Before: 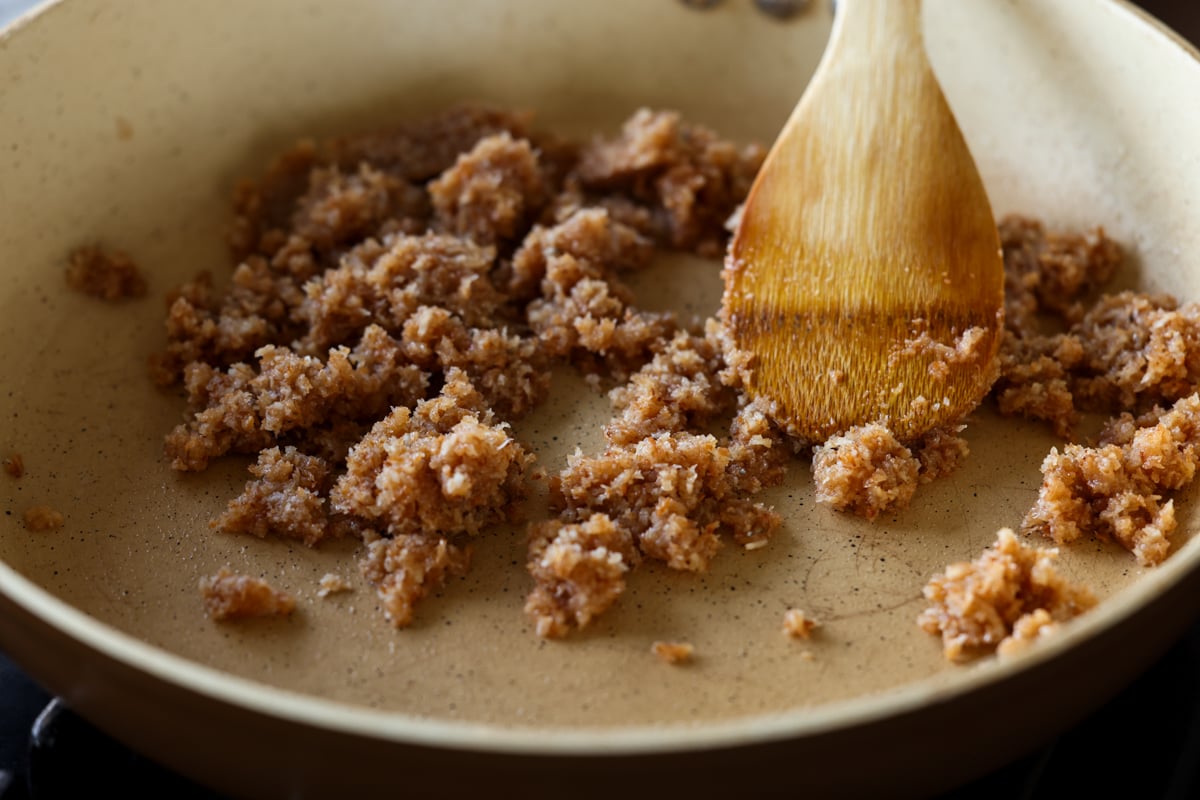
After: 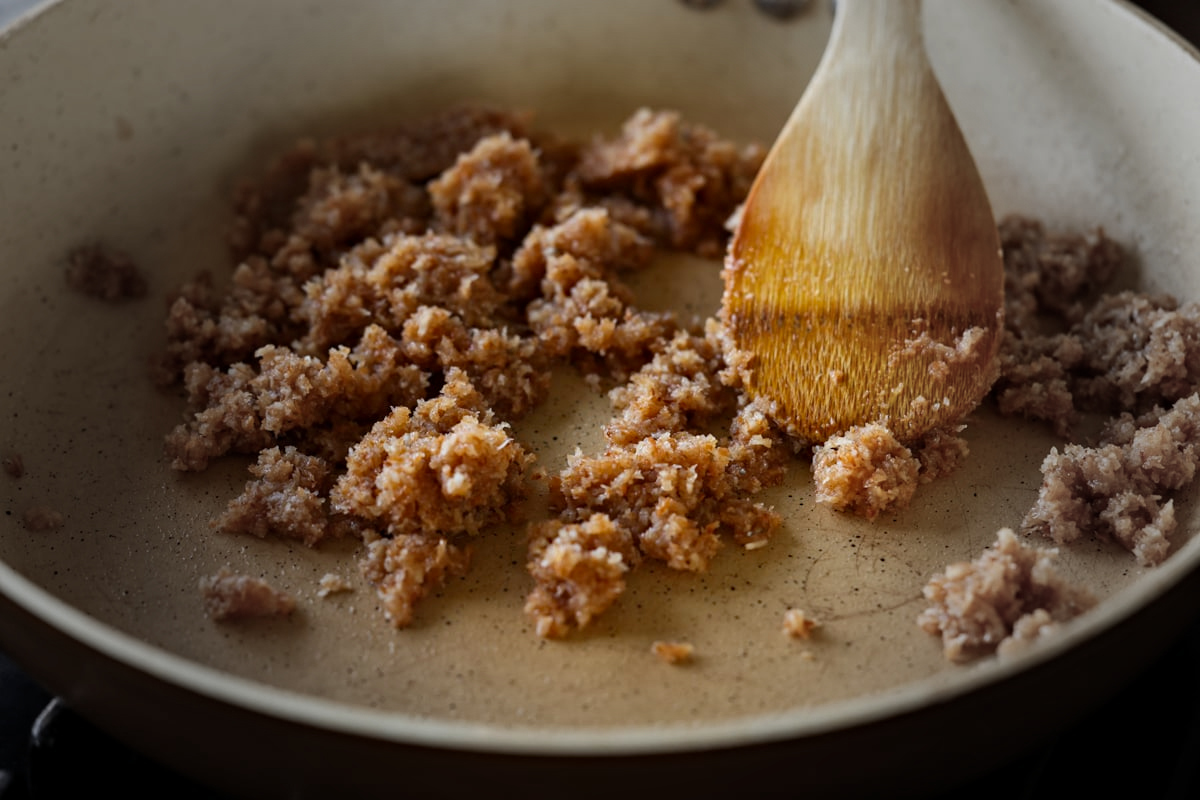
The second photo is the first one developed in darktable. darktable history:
vignetting: fall-off start 40%, fall-off radius 40%
haze removal: compatibility mode true, adaptive false
